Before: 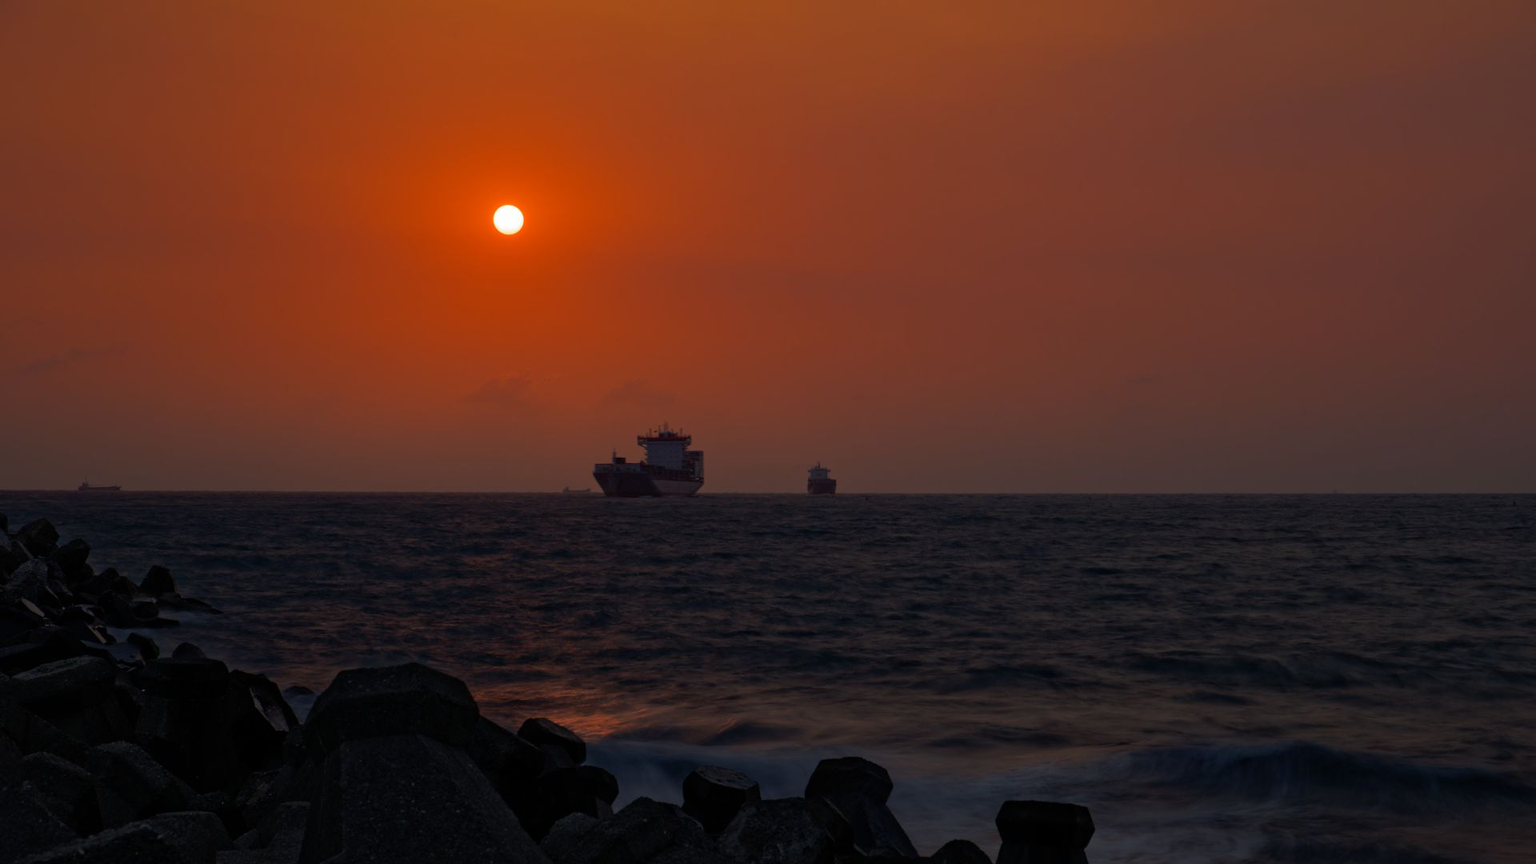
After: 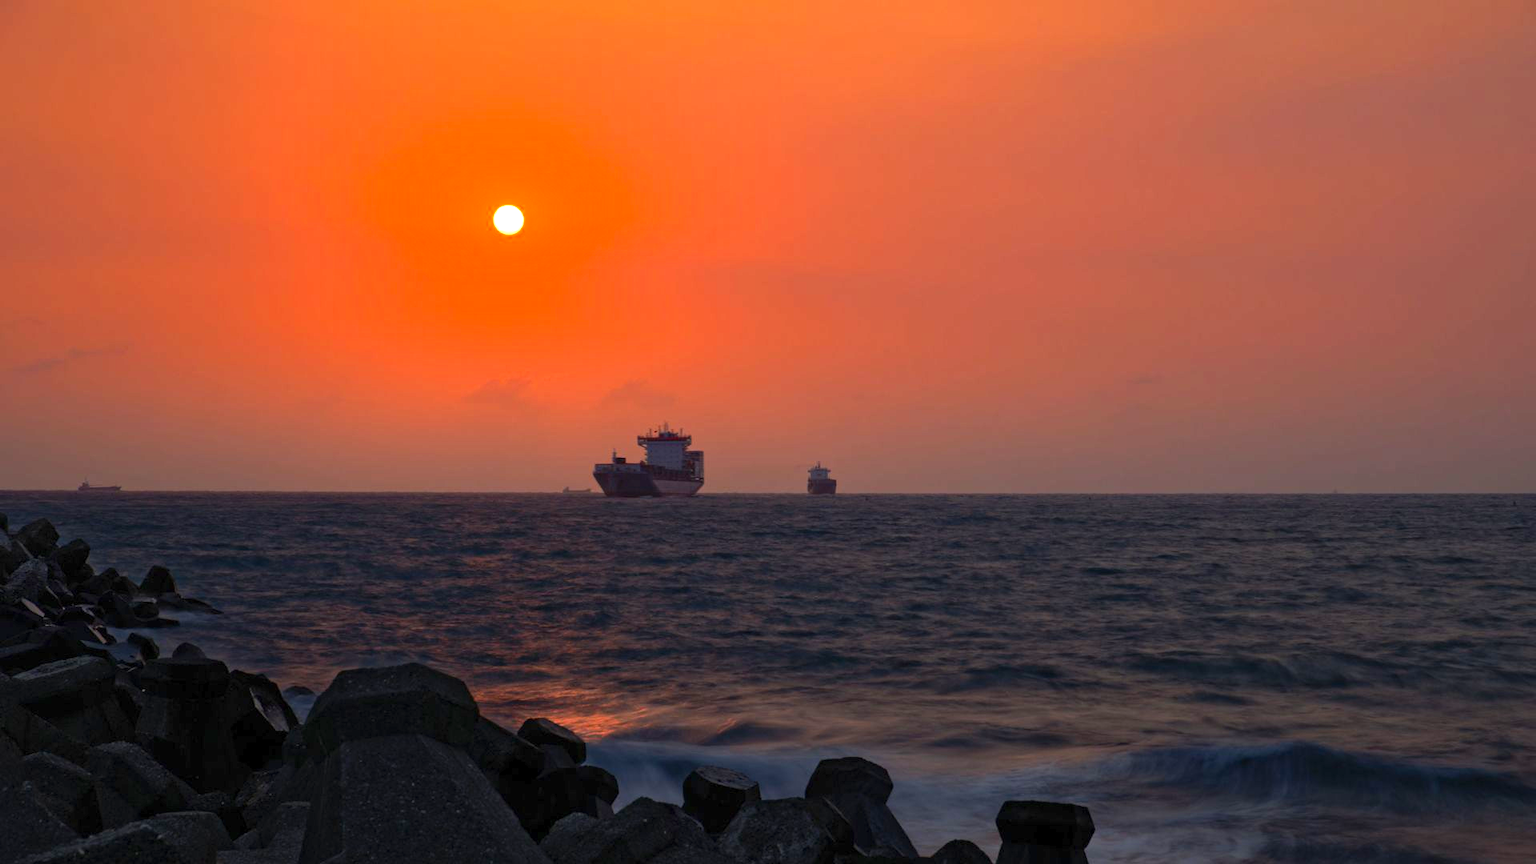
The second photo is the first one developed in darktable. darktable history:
contrast brightness saturation: contrast 0.2, brightness 0.16, saturation 0.22
exposure: exposure 1.137 EV, compensate highlight preservation false
white balance: emerald 1
